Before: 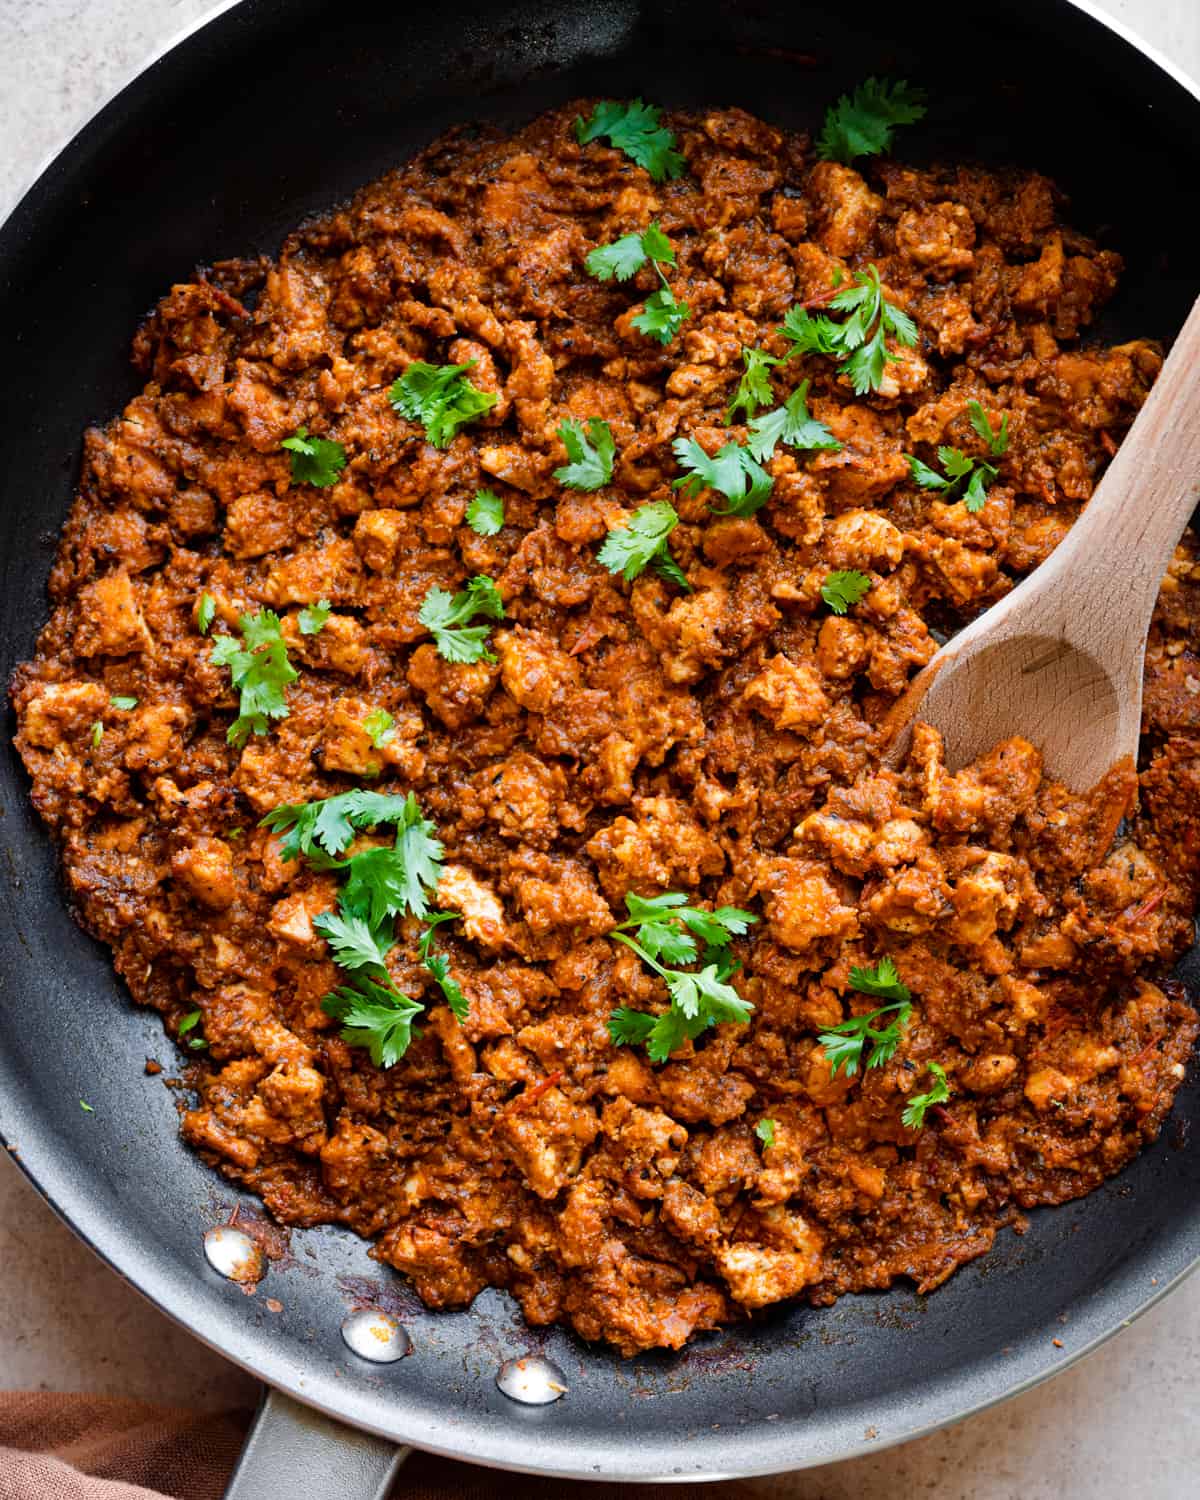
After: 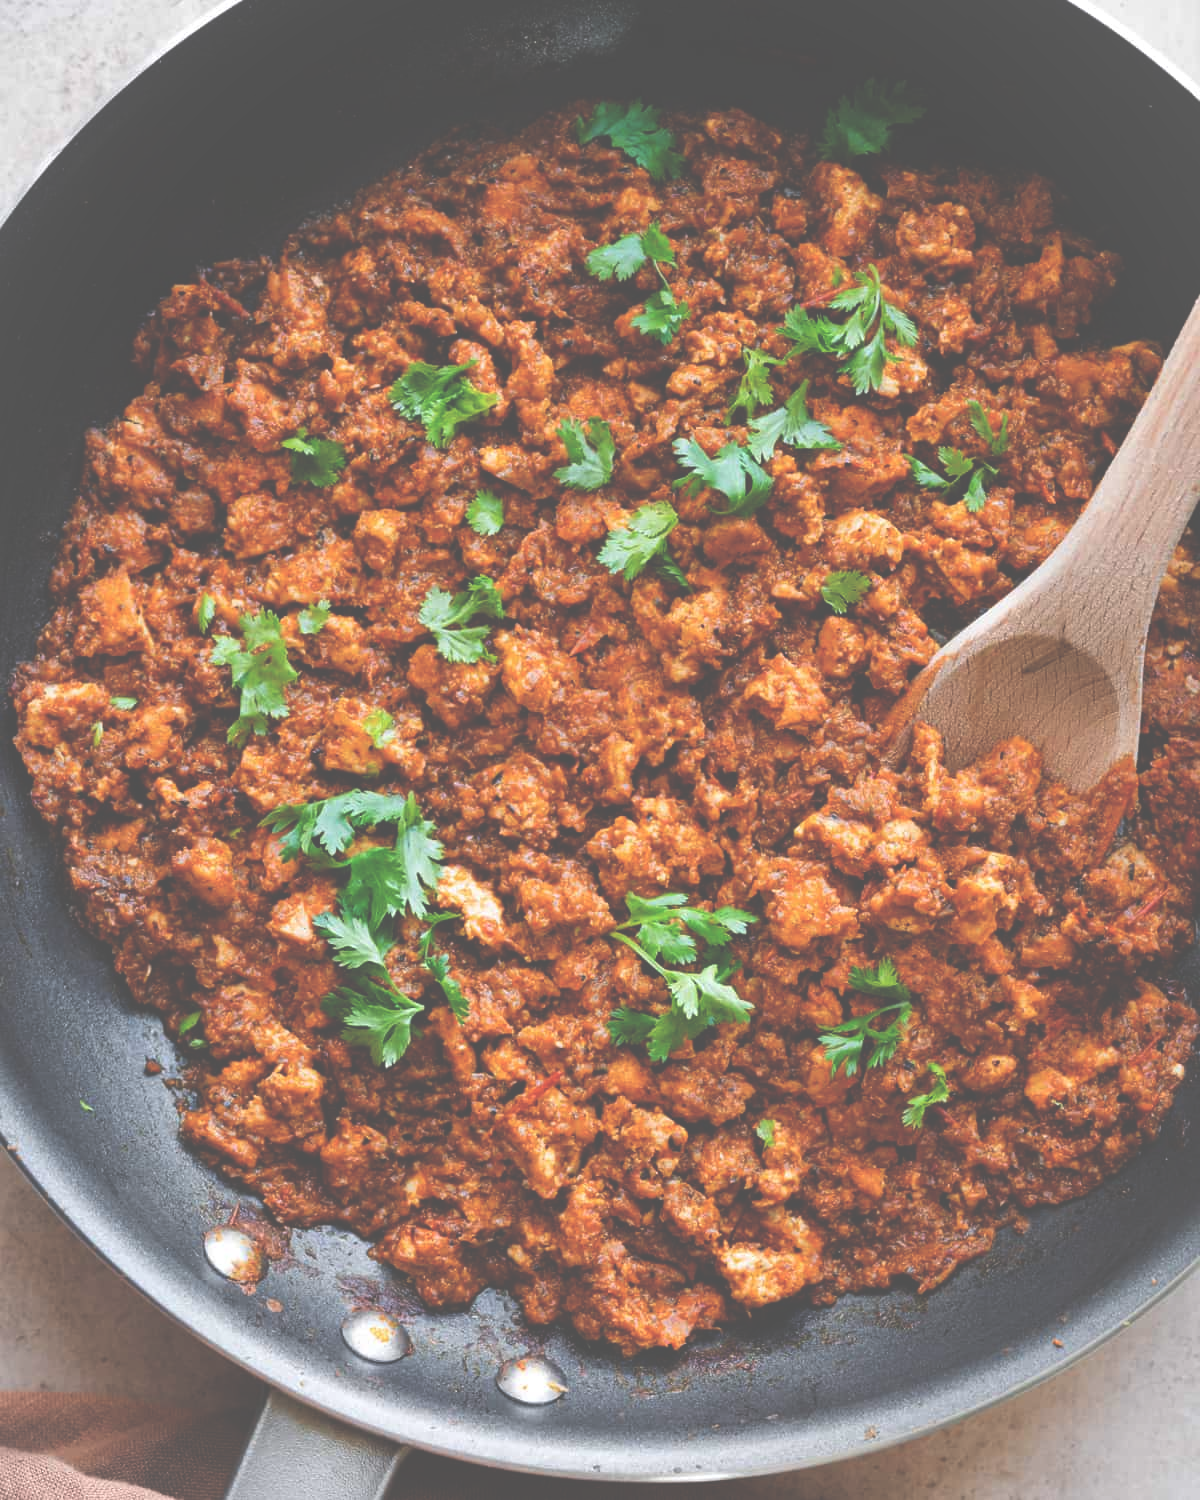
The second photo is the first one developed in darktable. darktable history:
vignetting: fall-off start 100.25%, fall-off radius 65.12%, brightness 0.041, saturation -0.001, automatic ratio true, unbound false
exposure: black level correction -0.087, compensate highlight preservation false
